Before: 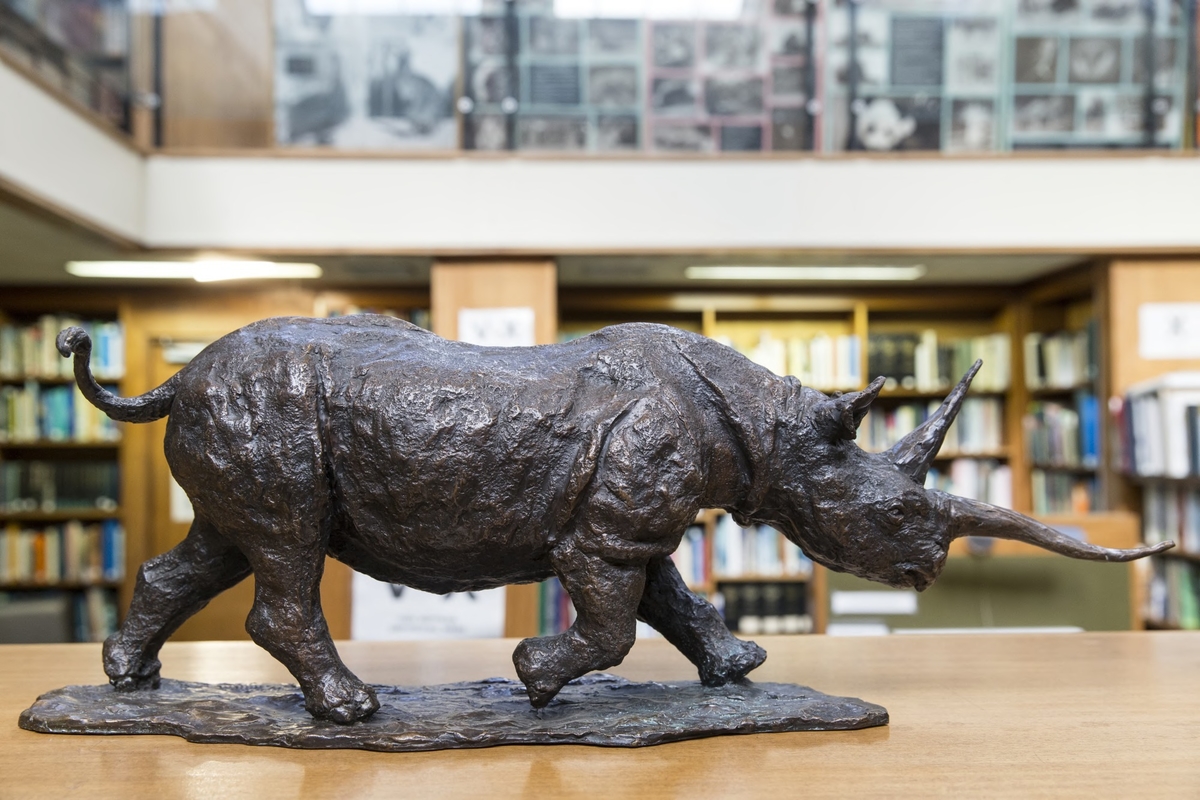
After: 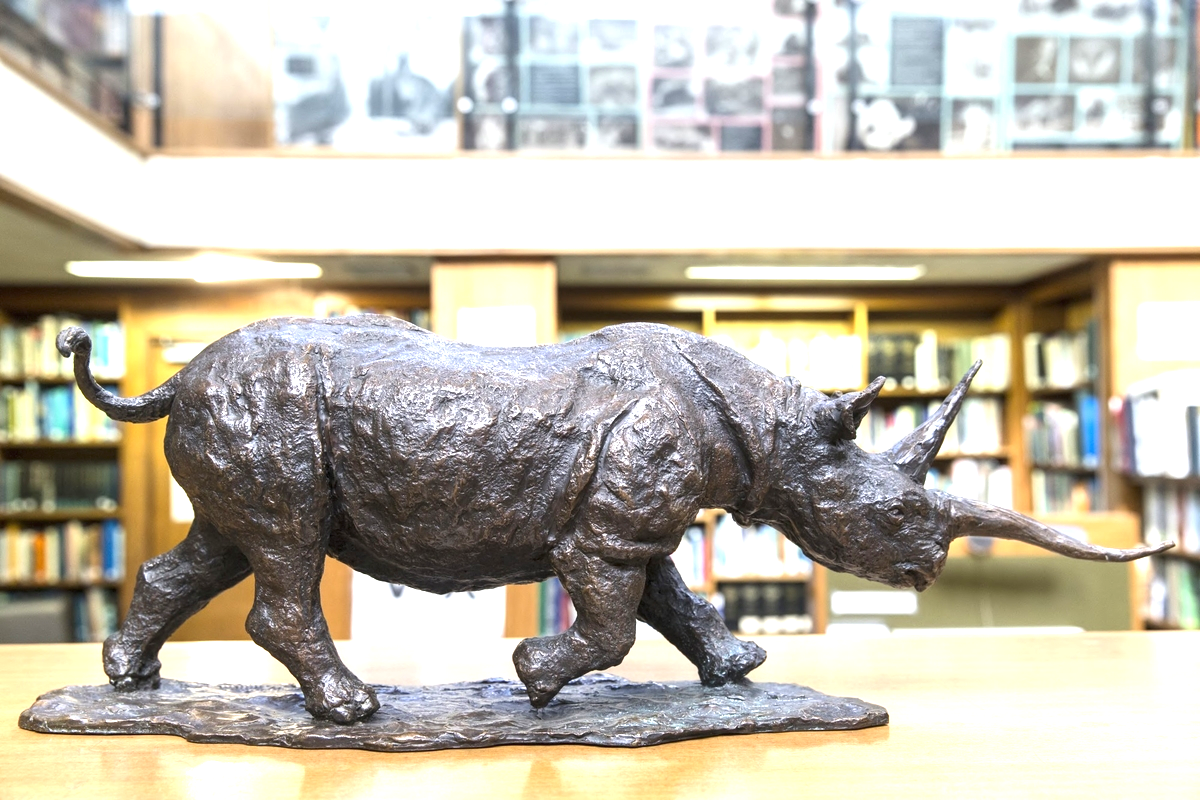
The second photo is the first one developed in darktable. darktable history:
exposure: black level correction 0, exposure 1.2 EV, compensate exposure bias true, compensate highlight preservation false
white balance: red 1, blue 1
tone equalizer: on, module defaults
